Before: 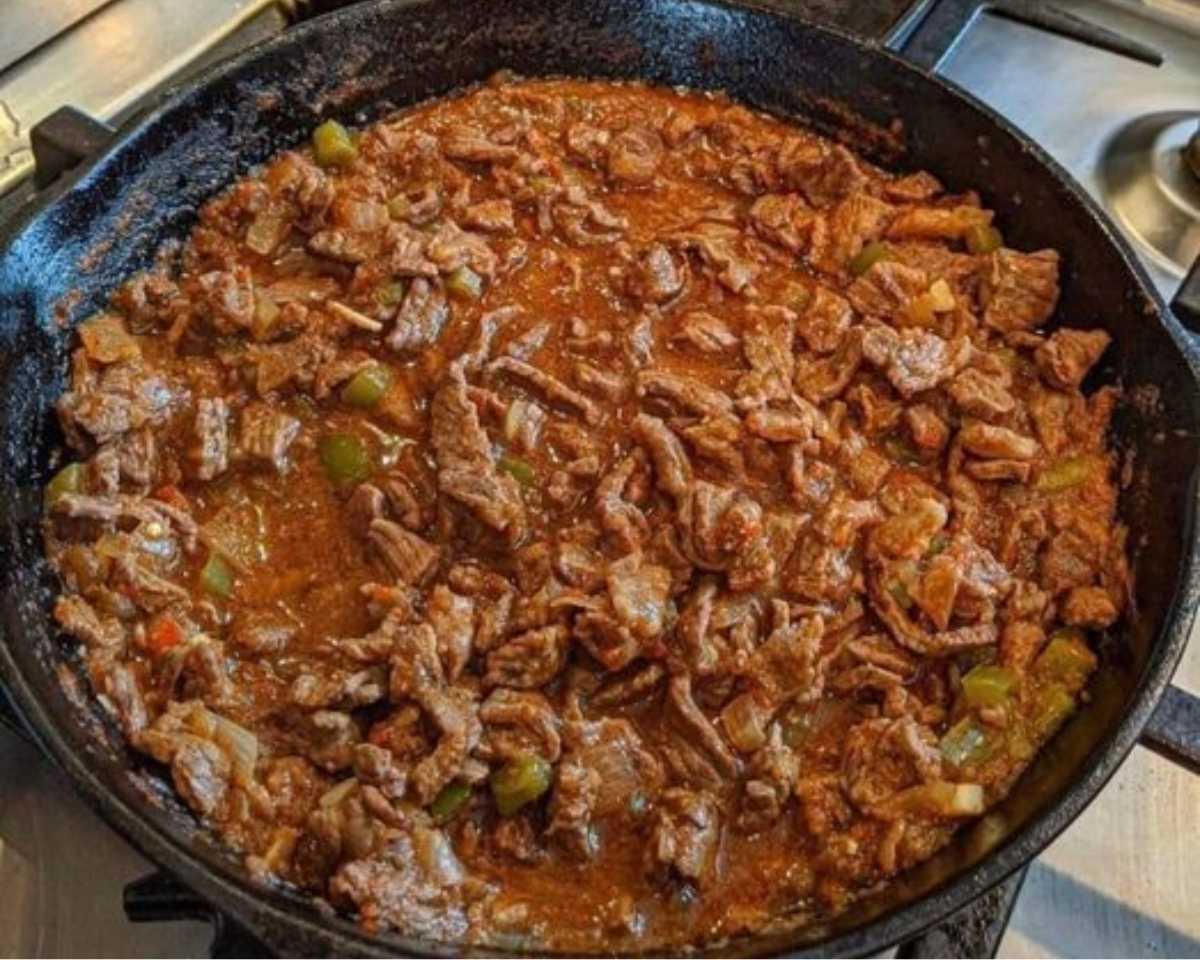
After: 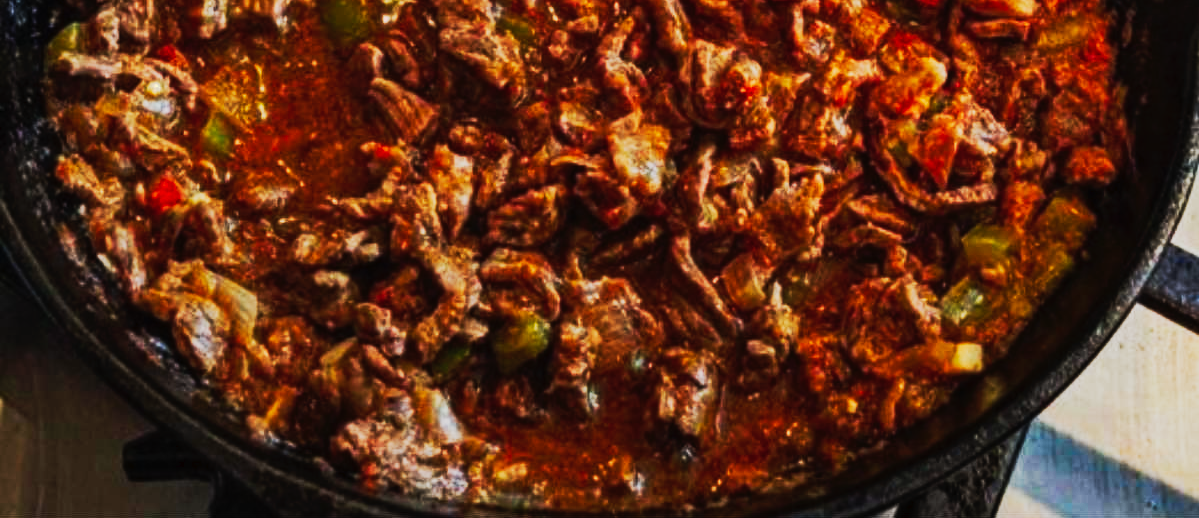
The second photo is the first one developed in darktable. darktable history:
crop and rotate: top 46.009%, right 0.072%
tone curve: curves: ch0 [(0, 0) (0.003, 0.011) (0.011, 0.014) (0.025, 0.018) (0.044, 0.023) (0.069, 0.028) (0.1, 0.031) (0.136, 0.039) (0.177, 0.056) (0.224, 0.081) (0.277, 0.129) (0.335, 0.188) (0.399, 0.256) (0.468, 0.367) (0.543, 0.514) (0.623, 0.684) (0.709, 0.785) (0.801, 0.846) (0.898, 0.884) (1, 1)], preserve colors none
